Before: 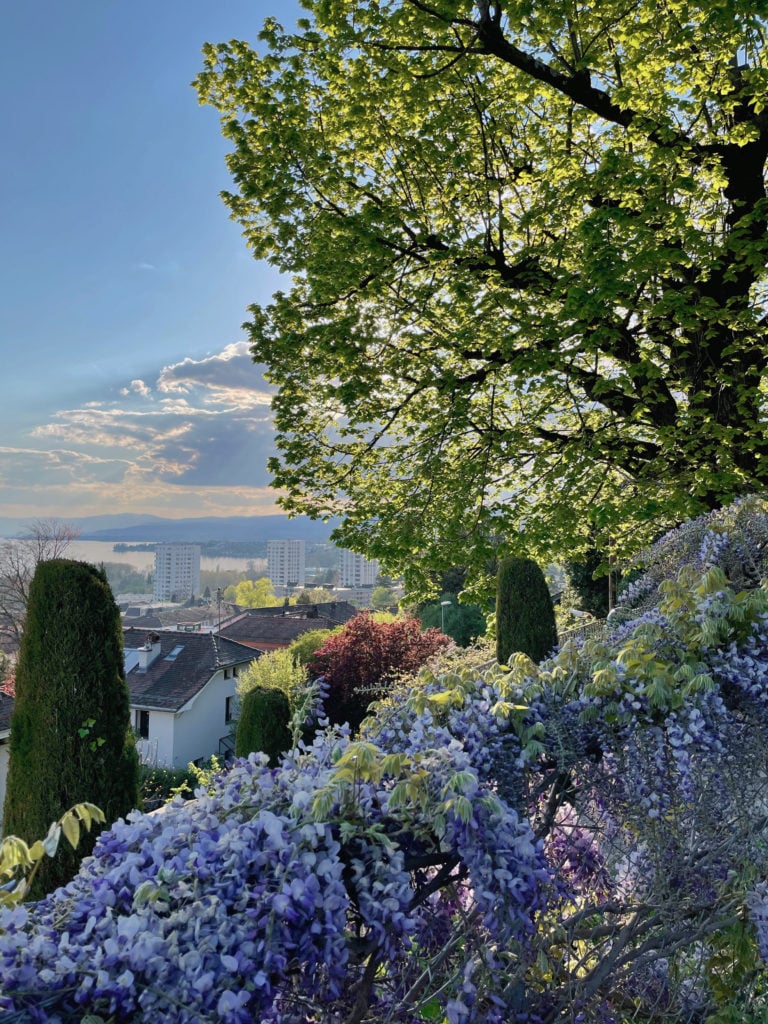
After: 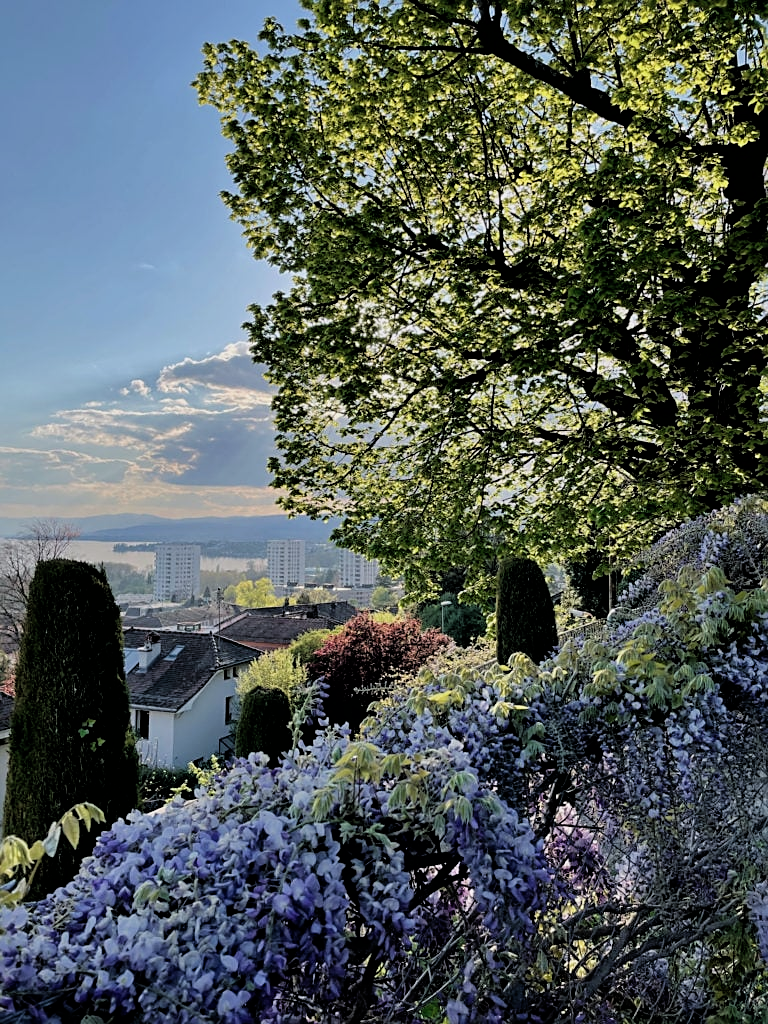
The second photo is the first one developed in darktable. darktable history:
filmic rgb: black relative exposure -3.94 EV, white relative exposure 3.16 EV, hardness 2.87, preserve chrominance max RGB
sharpen: on, module defaults
contrast brightness saturation: saturation -0.049
